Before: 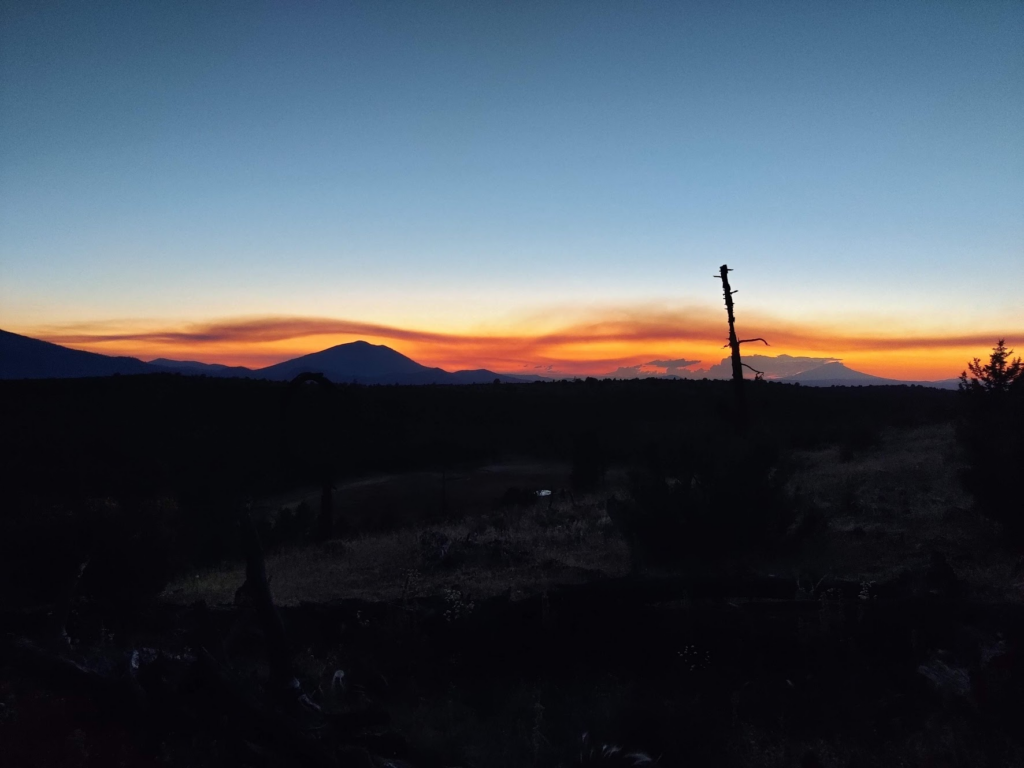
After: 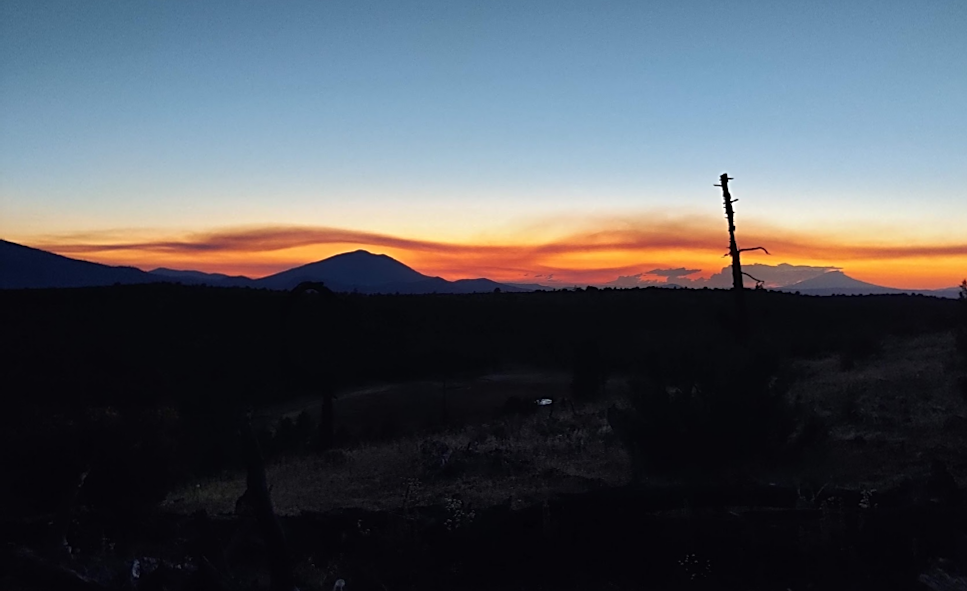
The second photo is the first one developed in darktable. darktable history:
crop and rotate: angle 0.067°, top 11.915%, right 5.571%, bottom 11.132%
sharpen: on, module defaults
